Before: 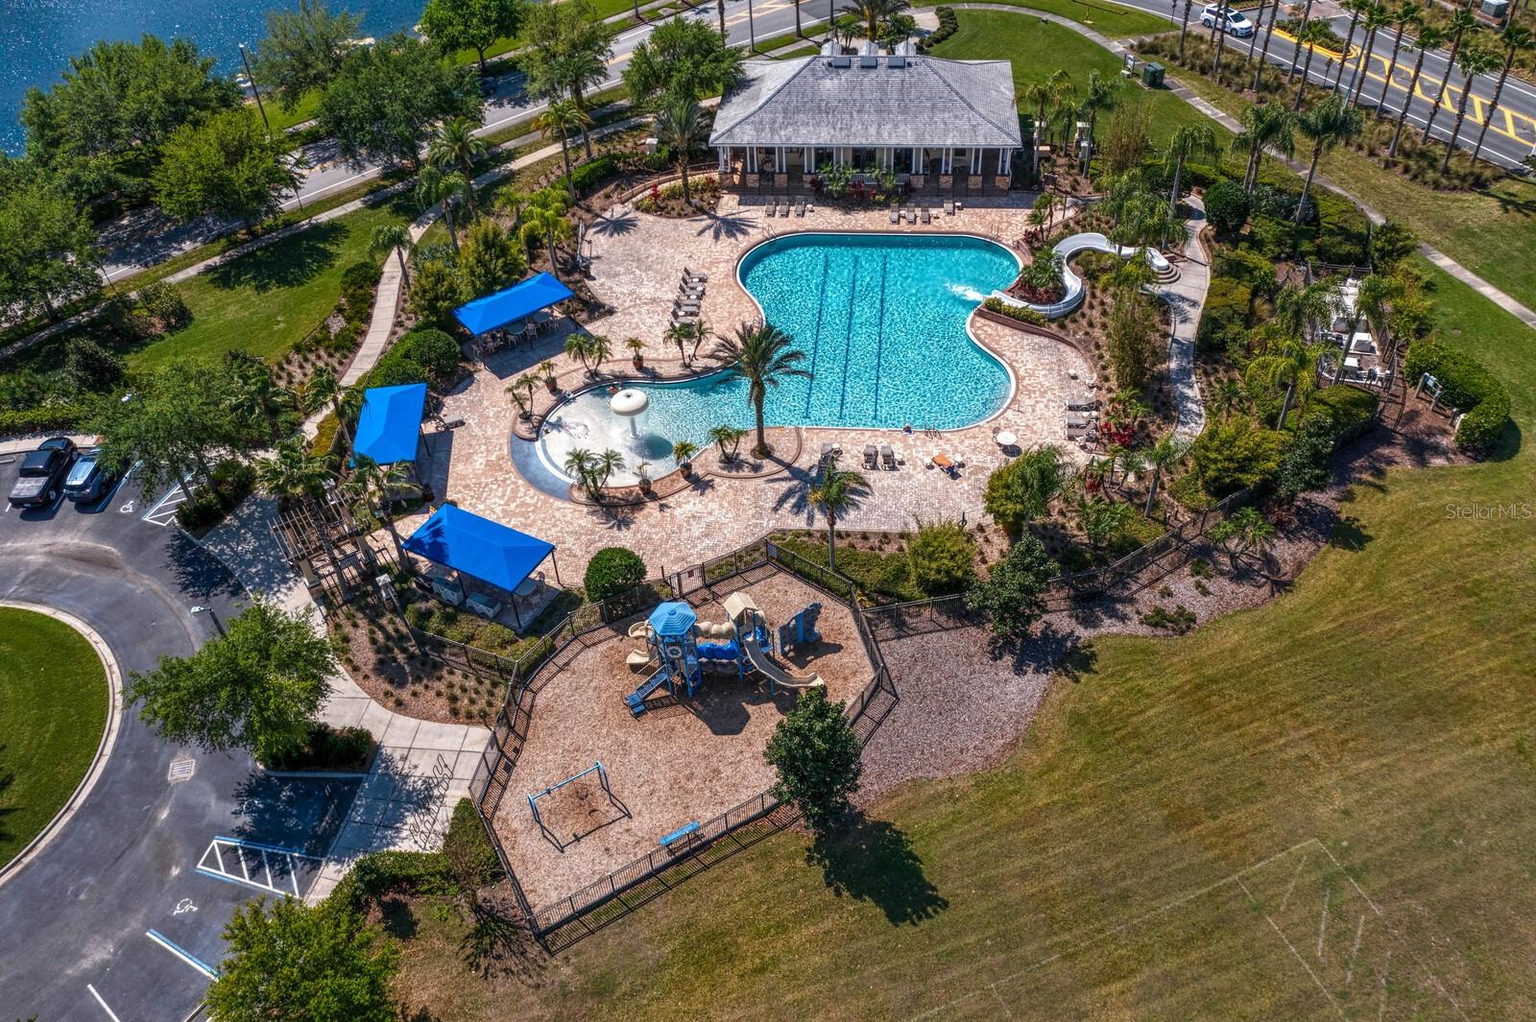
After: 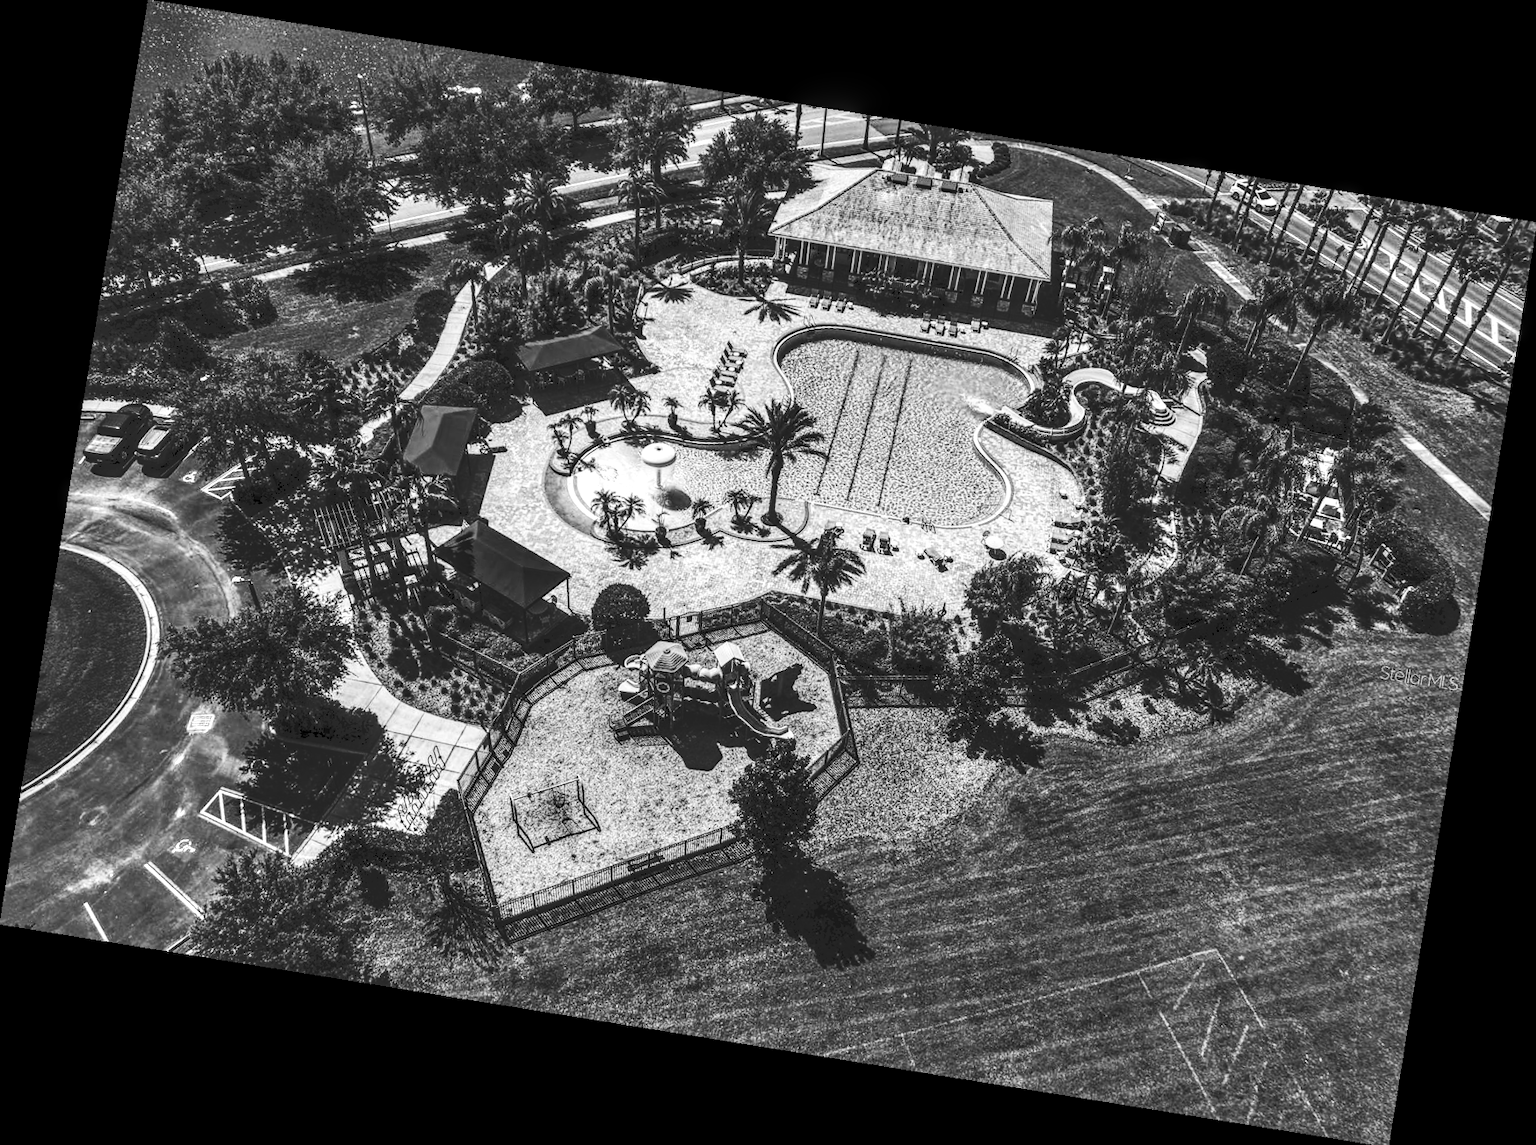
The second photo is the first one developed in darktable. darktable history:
monochrome: a -11.7, b 1.62, size 0.5, highlights 0.38
local contrast: detail 144%
tone curve: curves: ch0 [(0, 0) (0.003, 0.156) (0.011, 0.156) (0.025, 0.157) (0.044, 0.164) (0.069, 0.172) (0.1, 0.181) (0.136, 0.191) (0.177, 0.214) (0.224, 0.245) (0.277, 0.285) (0.335, 0.333) (0.399, 0.387) (0.468, 0.471) (0.543, 0.556) (0.623, 0.648) (0.709, 0.734) (0.801, 0.809) (0.898, 0.891) (1, 1)], preserve colors none
rotate and perspective: rotation 9.12°, automatic cropping off
contrast brightness saturation: contrast 0.4, brightness 0.05, saturation 0.25
